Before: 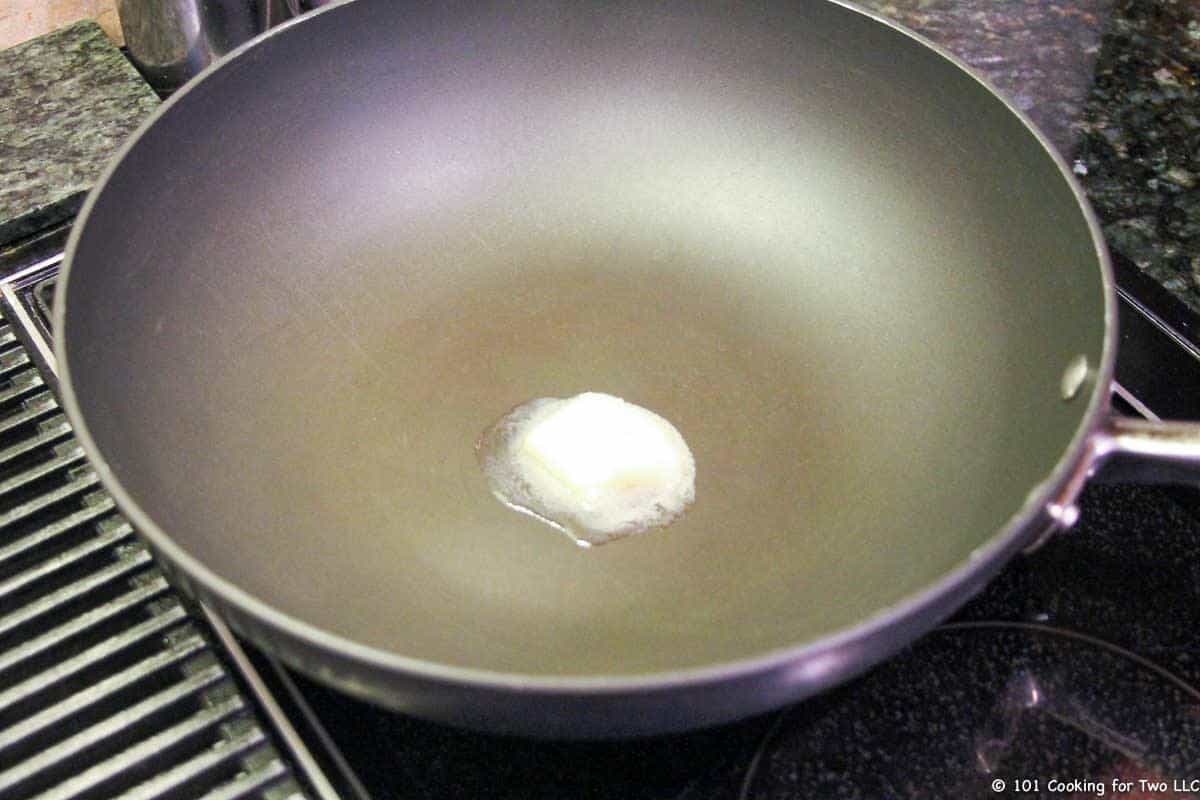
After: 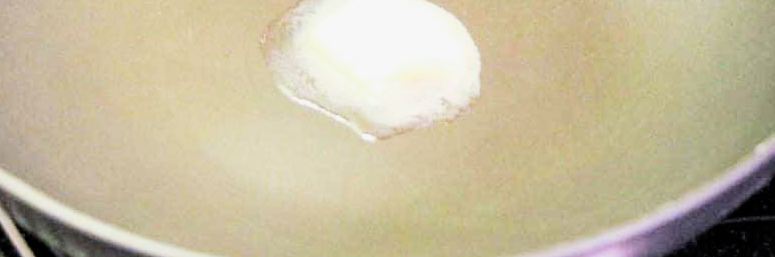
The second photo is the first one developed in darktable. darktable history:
exposure: black level correction 0, exposure 1 EV, compensate exposure bias true, compensate highlight preservation false
crop: left 17.974%, top 50.852%, right 17.418%, bottom 16.907%
filmic rgb: black relative exposure -7.49 EV, white relative exposure 4.99 EV, hardness 3.3, contrast 1.298
